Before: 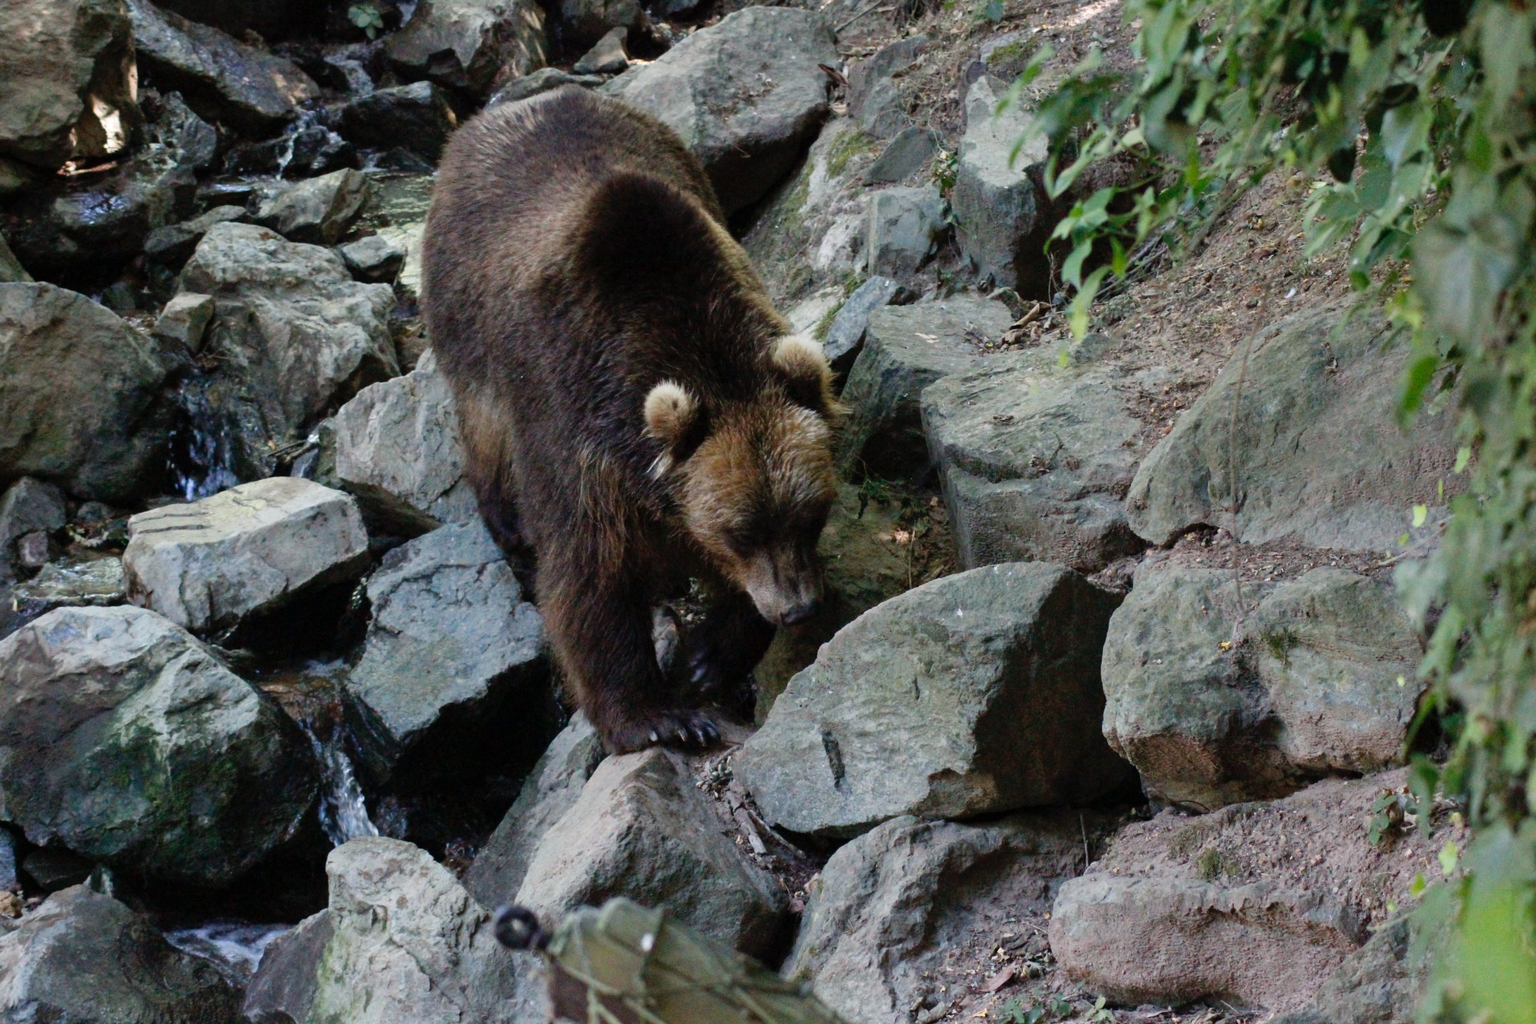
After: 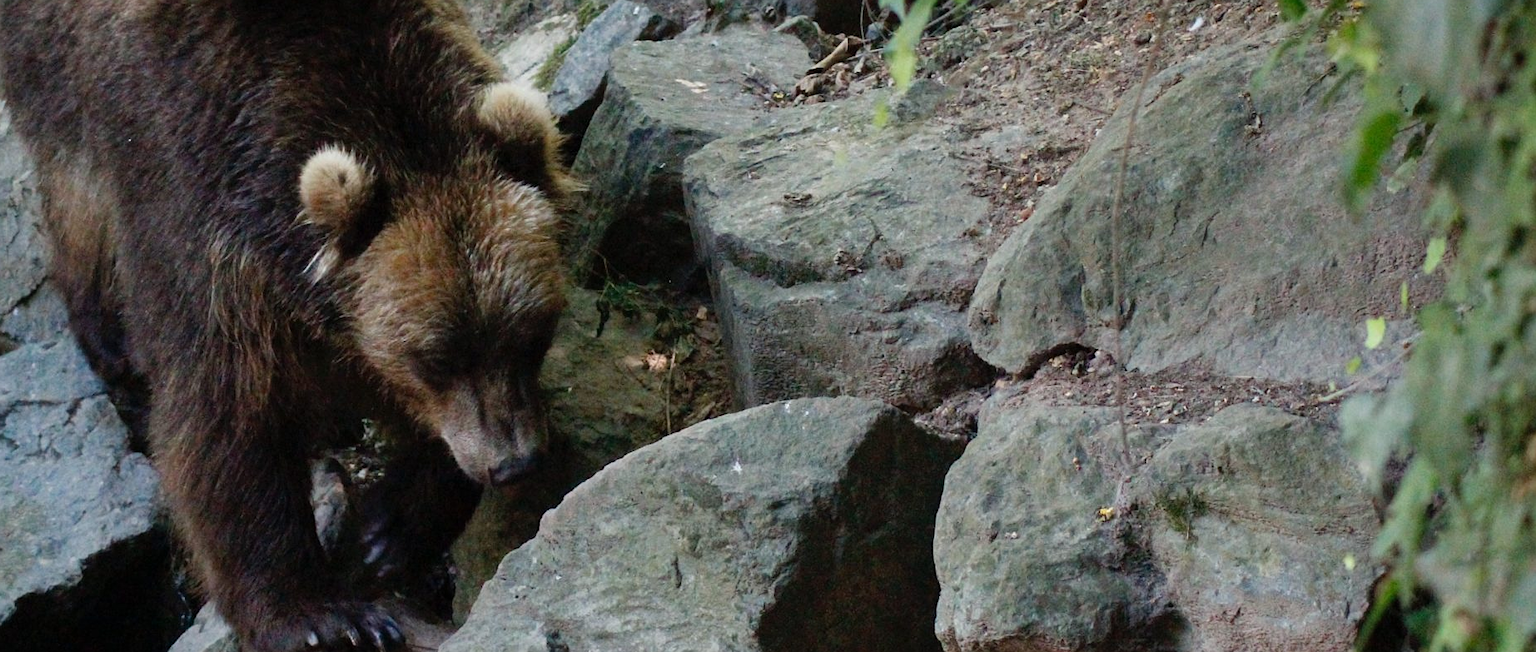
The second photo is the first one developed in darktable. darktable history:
crop and rotate: left 27.914%, top 26.954%, bottom 27.064%
sharpen: radius 1.234, amount 0.304, threshold 0.069
